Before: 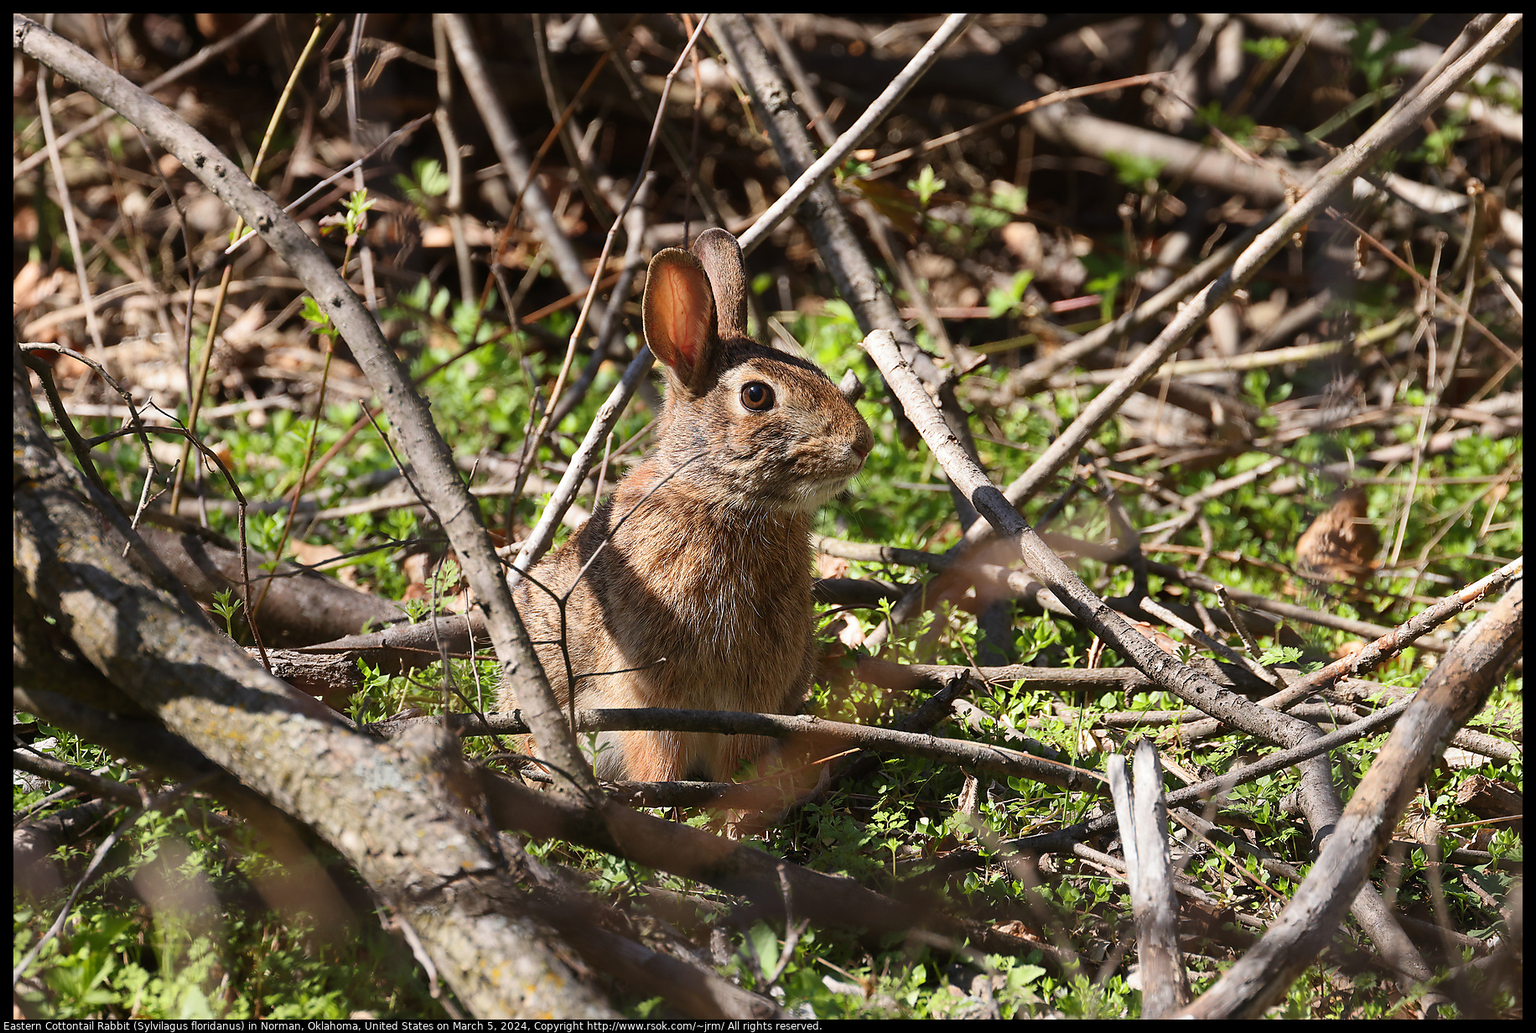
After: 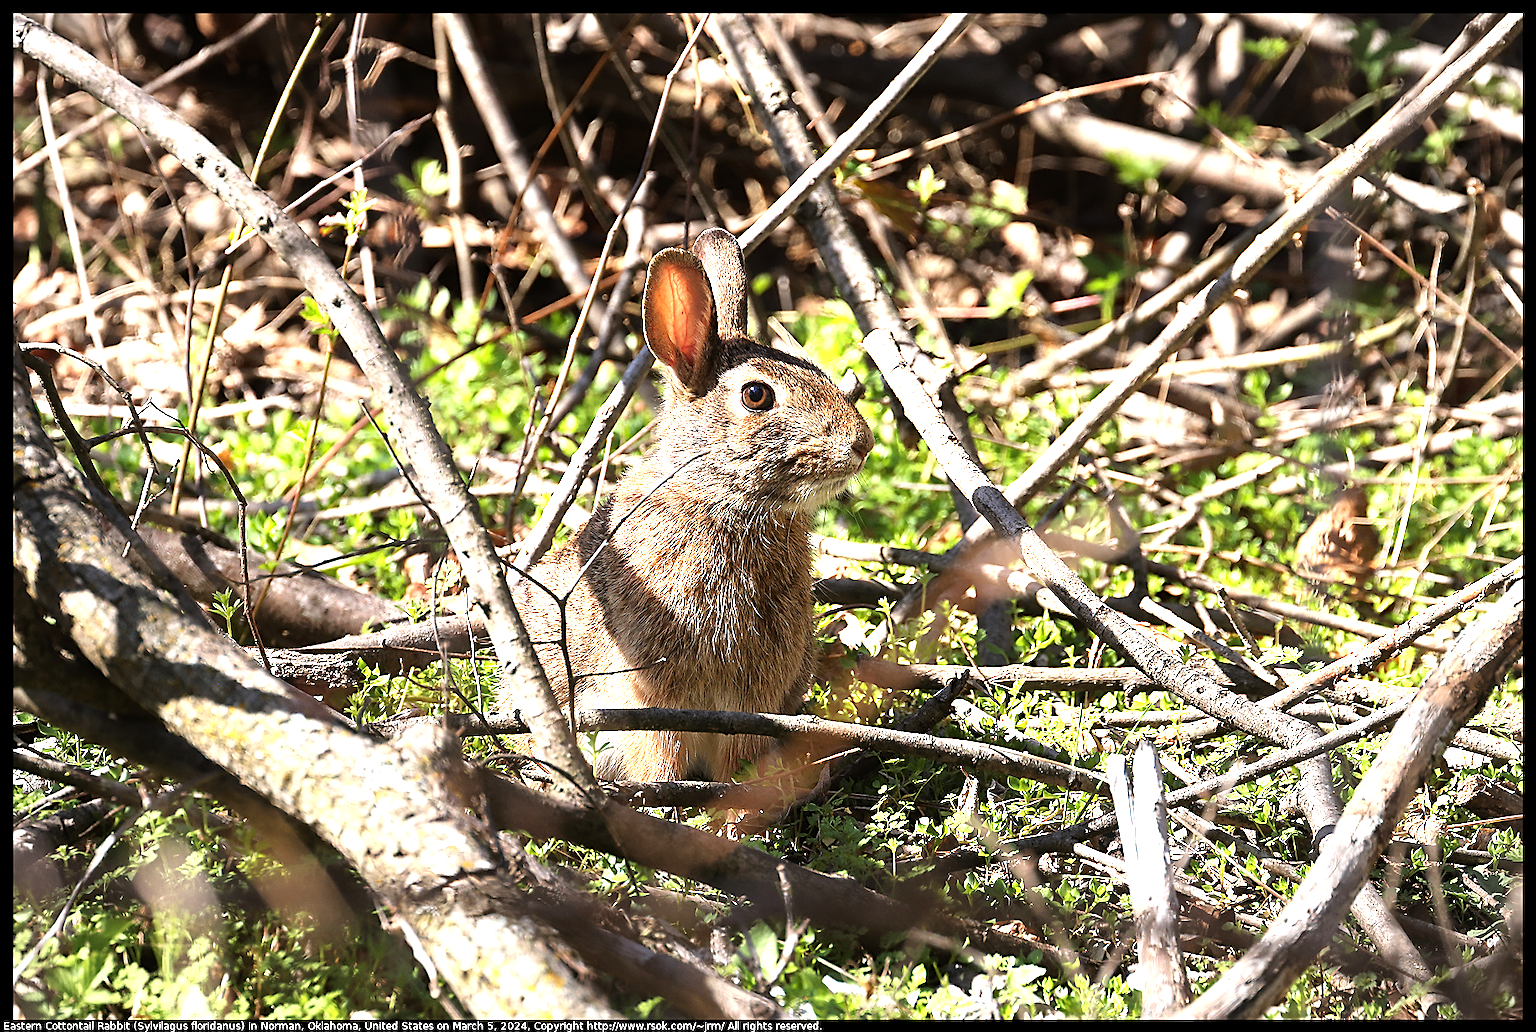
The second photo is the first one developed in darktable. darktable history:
vignetting: fall-off radius 93.94%
exposure: exposure 0.607 EV, compensate highlight preservation false
sharpen: amount 0.491
tone equalizer: -8 EV -0.779 EV, -7 EV -0.687 EV, -6 EV -0.633 EV, -5 EV -0.367 EV, -3 EV 0.397 EV, -2 EV 0.6 EV, -1 EV 0.697 EV, +0 EV 0.754 EV
